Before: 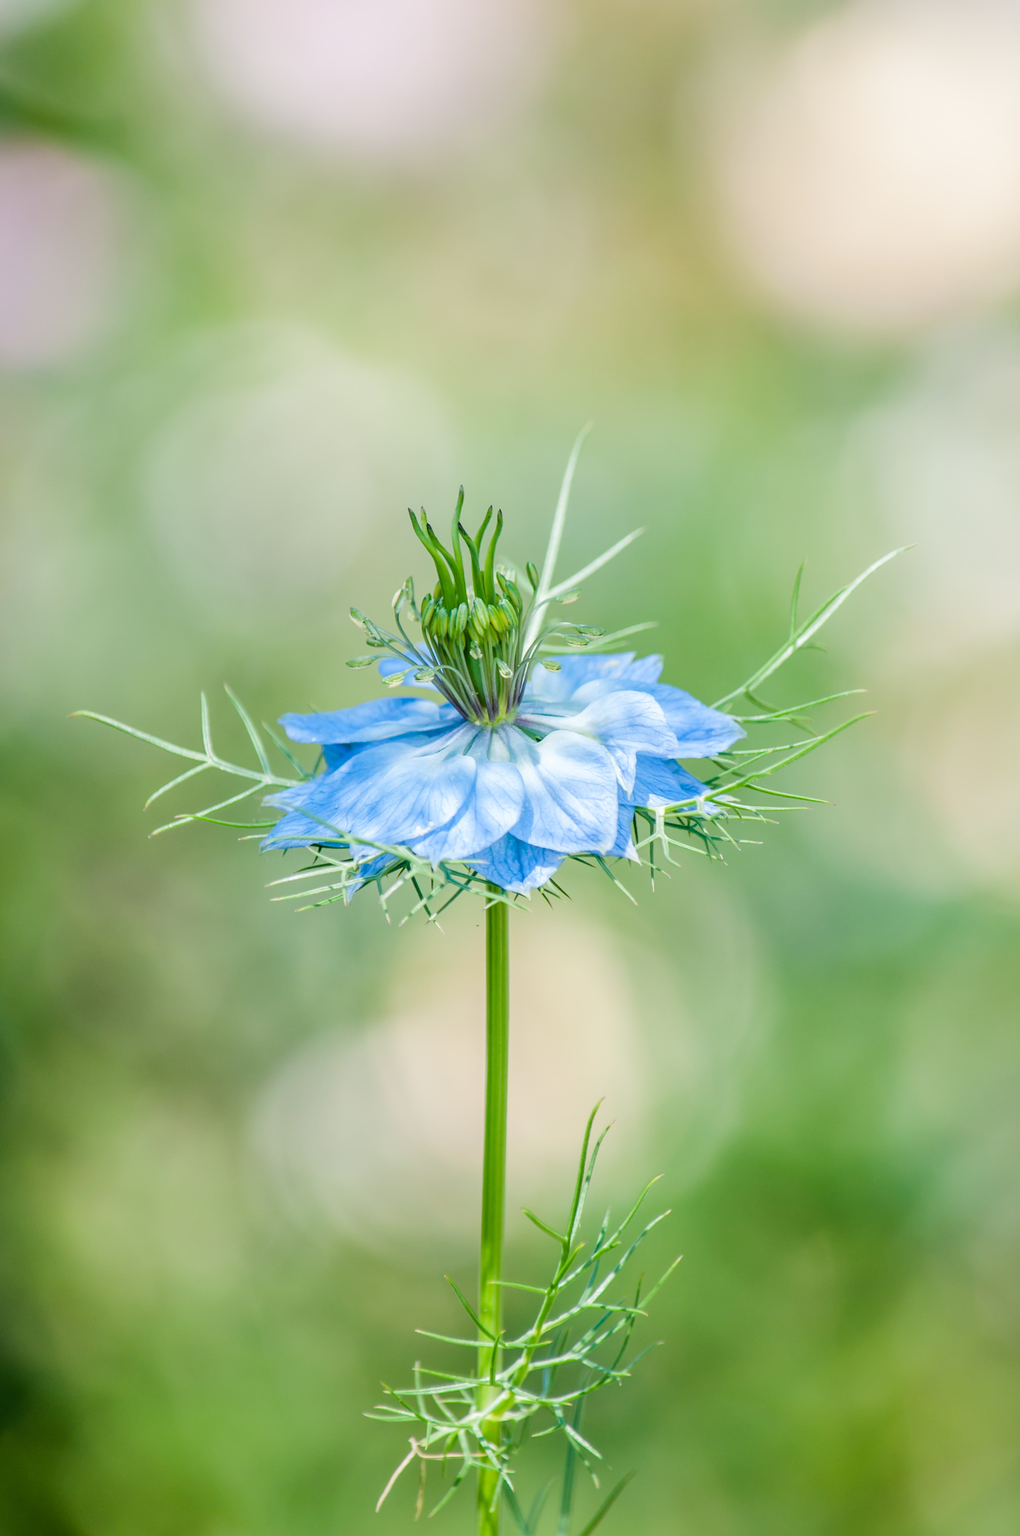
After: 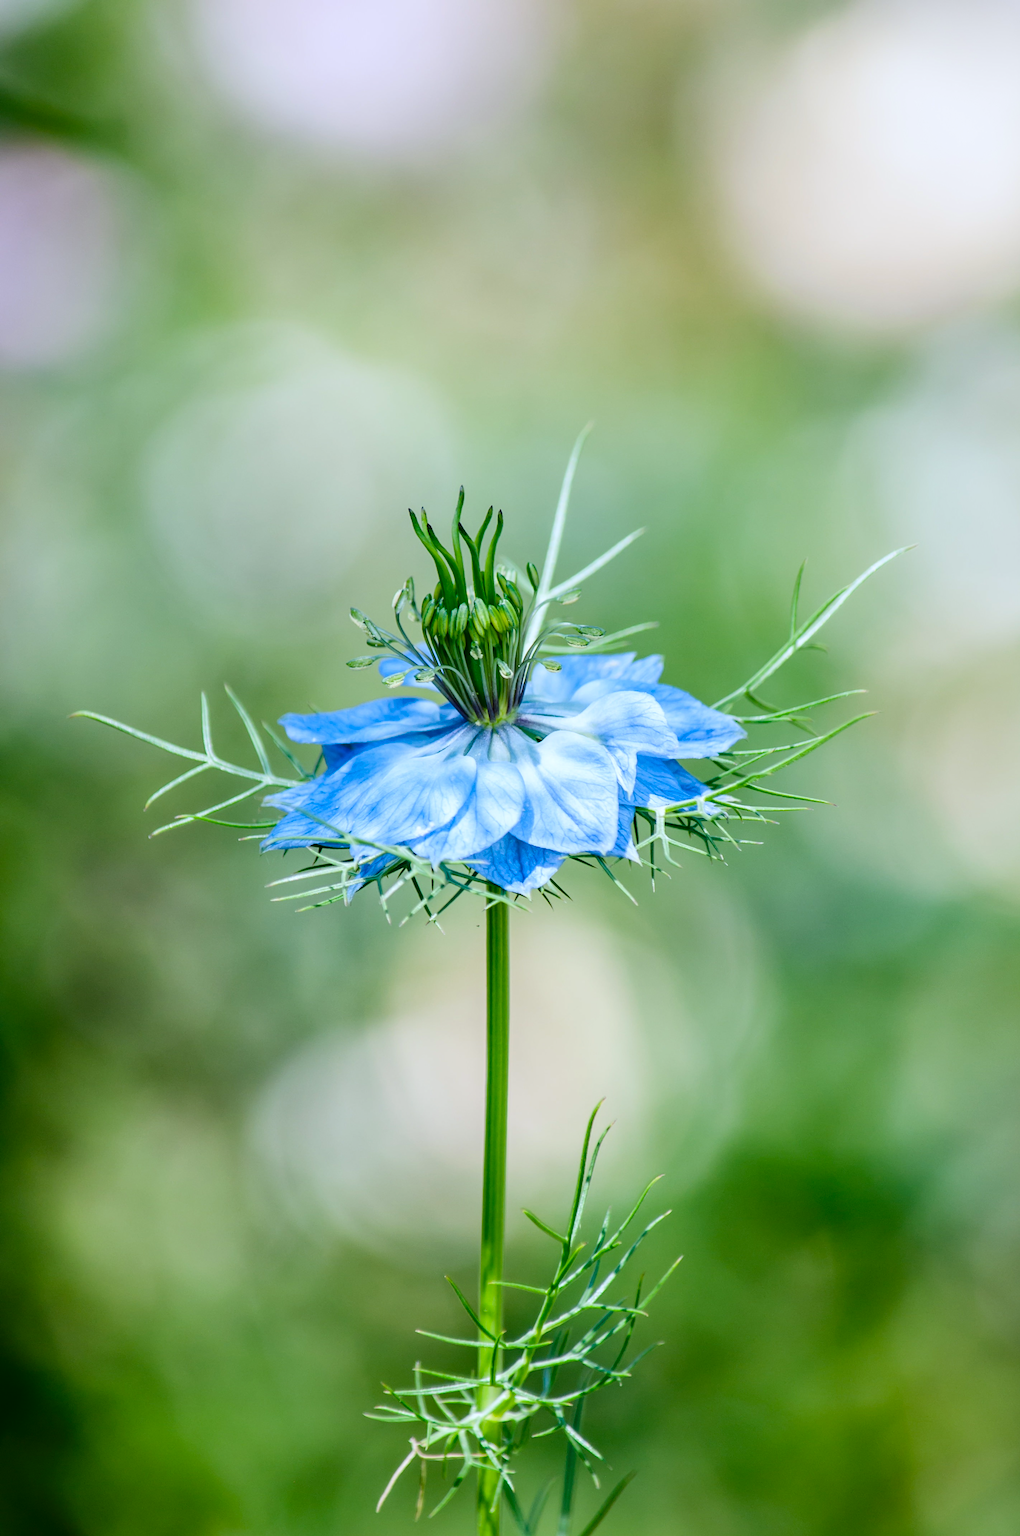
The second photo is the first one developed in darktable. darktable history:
white balance: red 0.954, blue 1.079
contrast brightness saturation: contrast 0.19, brightness -0.24, saturation 0.11
